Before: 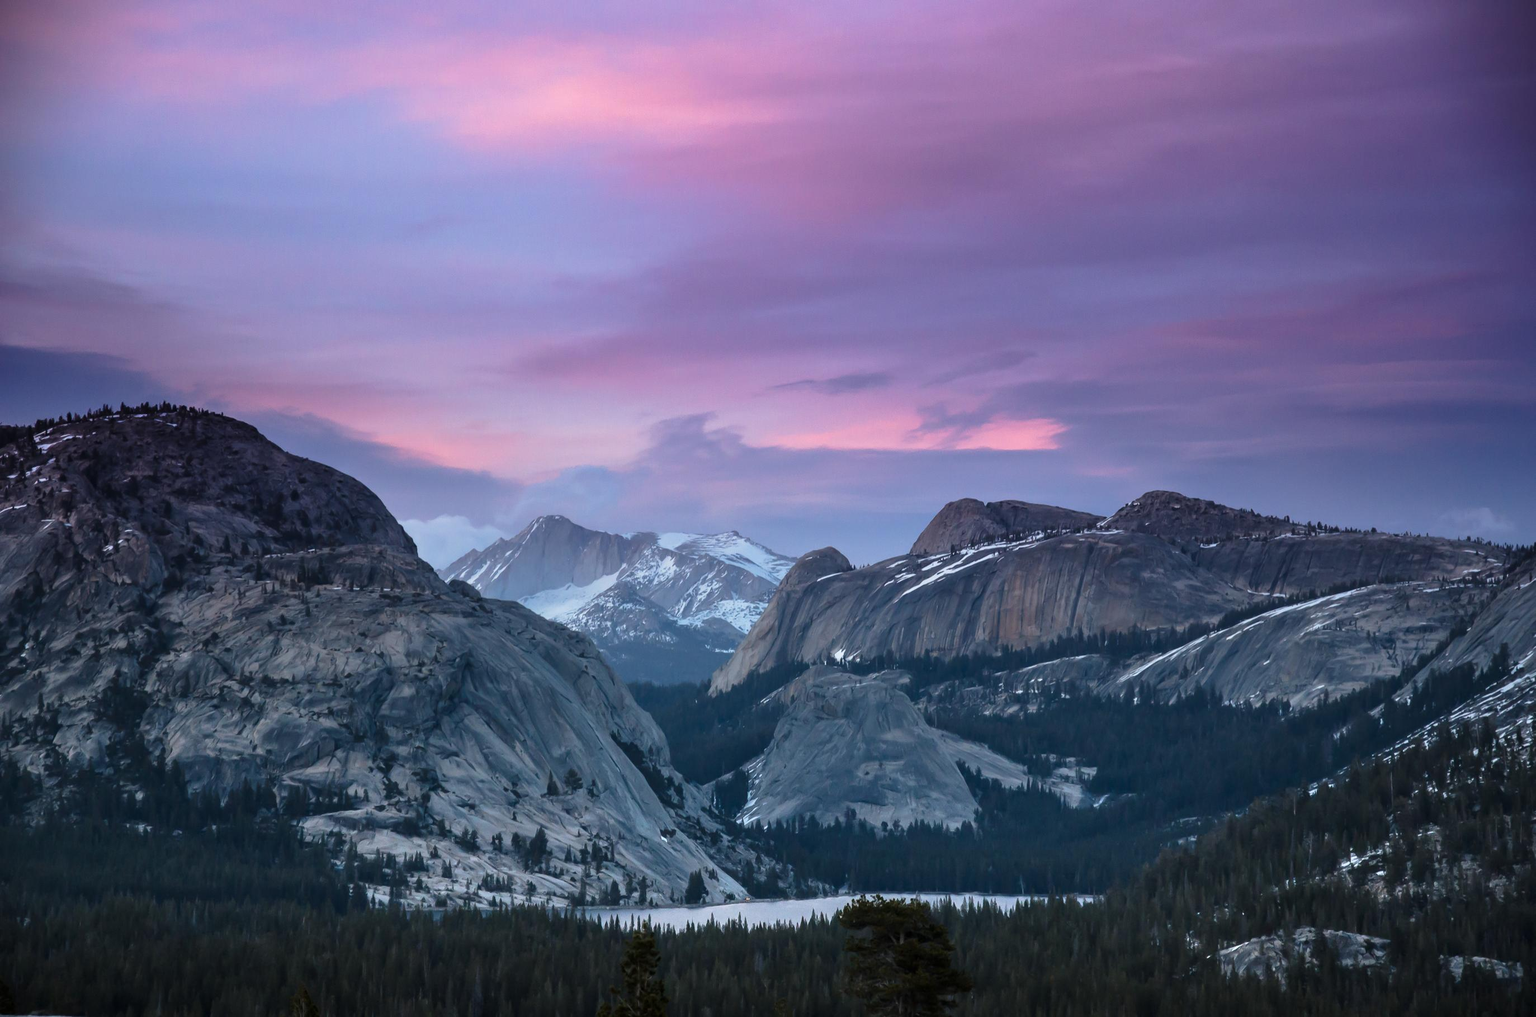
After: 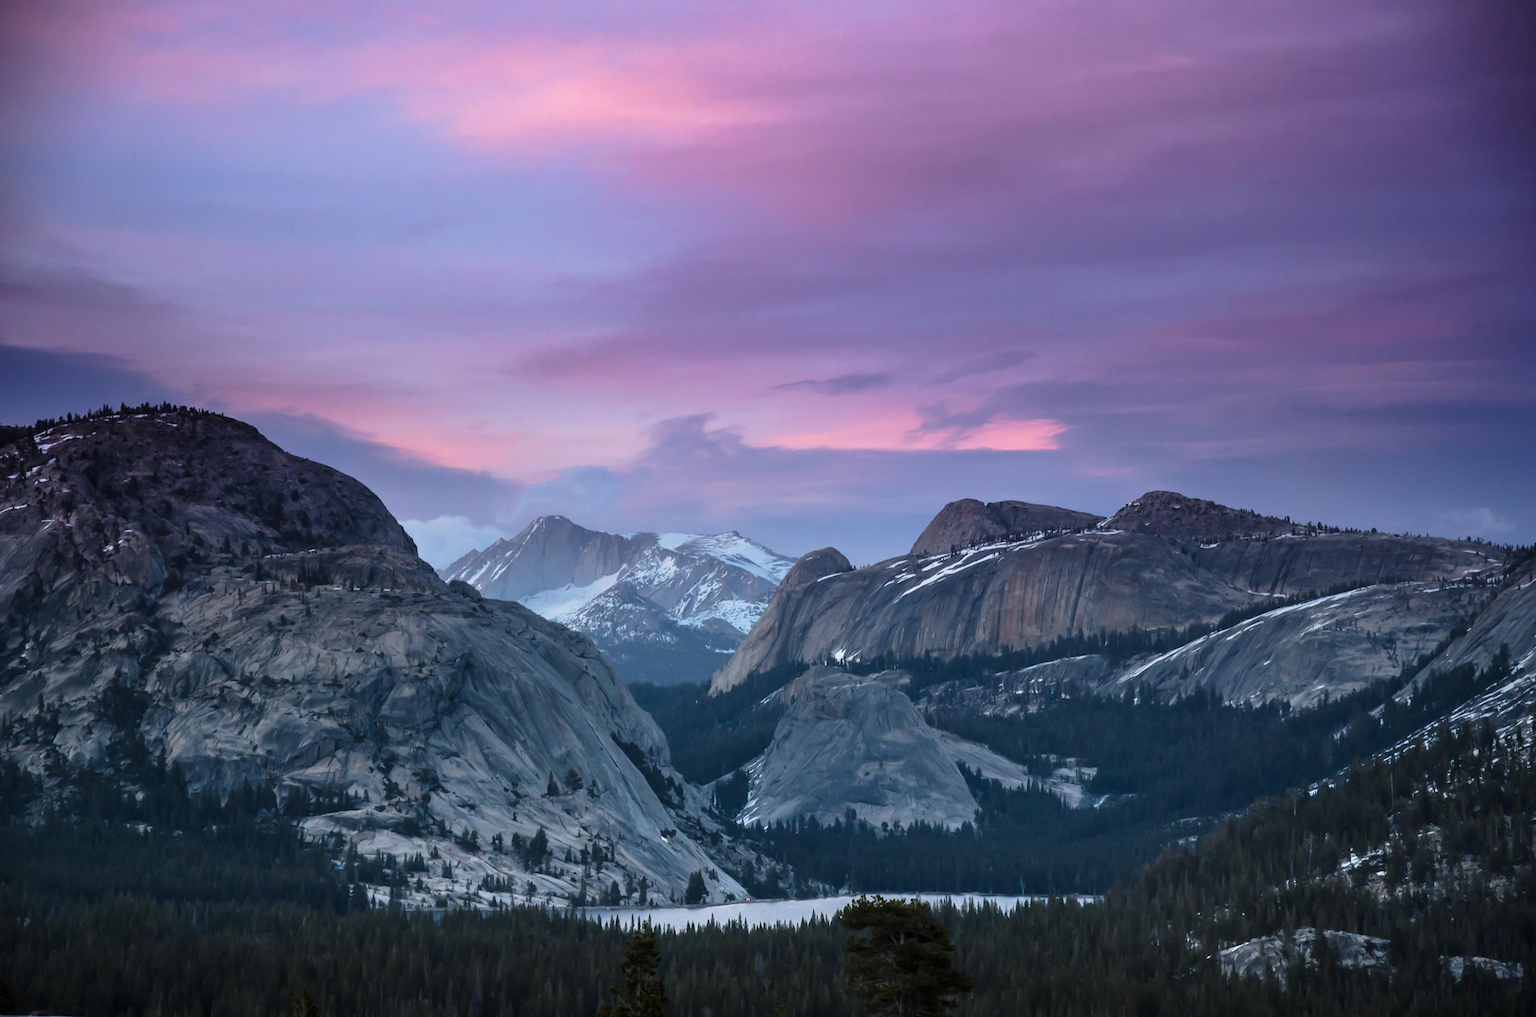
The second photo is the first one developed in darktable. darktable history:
vignetting: fall-off radius 60.65%, brightness -0.22, saturation 0.147
